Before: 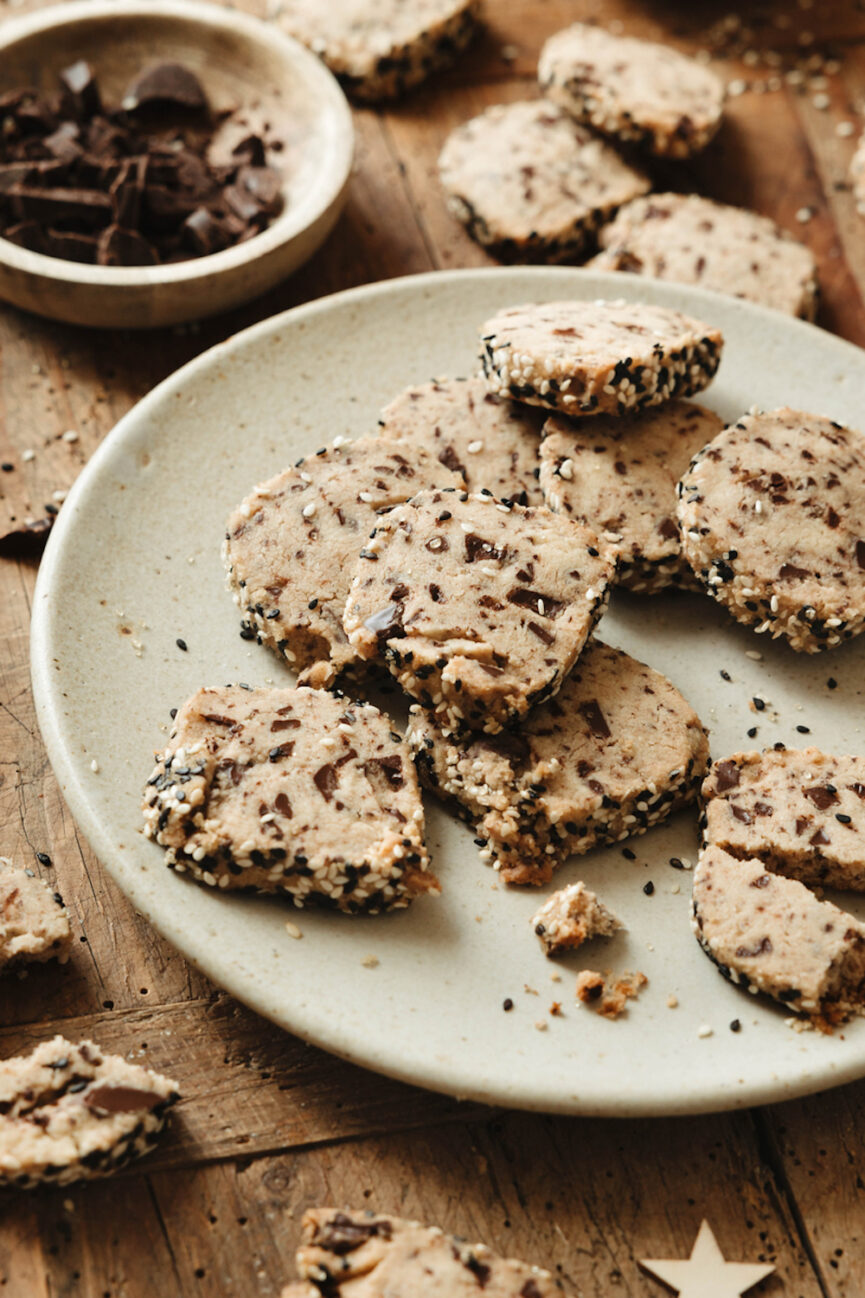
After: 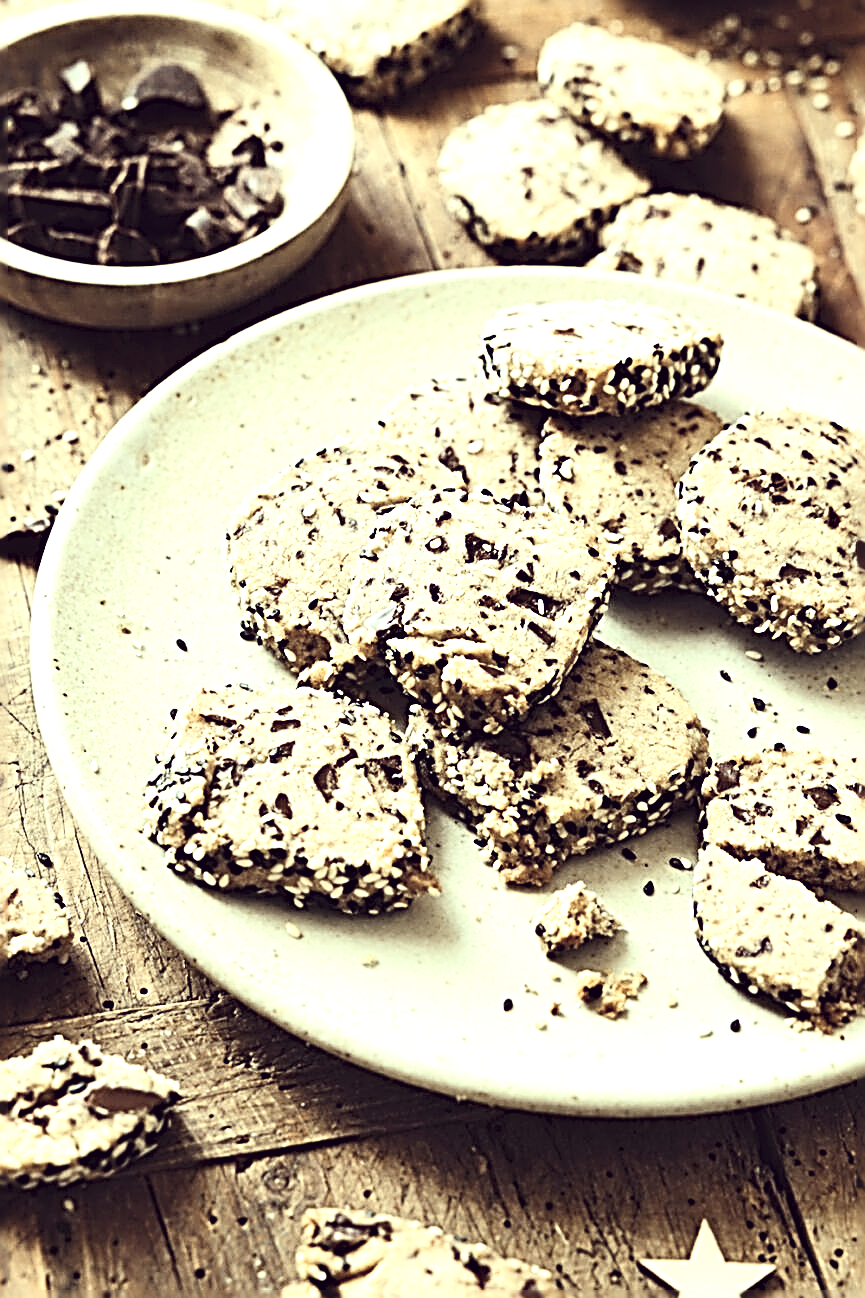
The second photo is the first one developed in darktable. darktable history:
color correction: highlights a* -20.78, highlights b* 20.02, shadows a* 19.81, shadows b* -20.06, saturation 0.4
sharpen: radius 3.19, amount 1.744
color balance rgb: shadows lift › chroma 4.301%, shadows lift › hue 252.98°, linear chroma grading › shadows 16.482%, perceptual saturation grading › global saturation -0.112%, perceptual saturation grading › mid-tones 11.442%, perceptual brilliance grading › global brilliance 30.188%, global vibrance 14.55%
contrast brightness saturation: contrast 0.23, brightness 0.109, saturation 0.29
